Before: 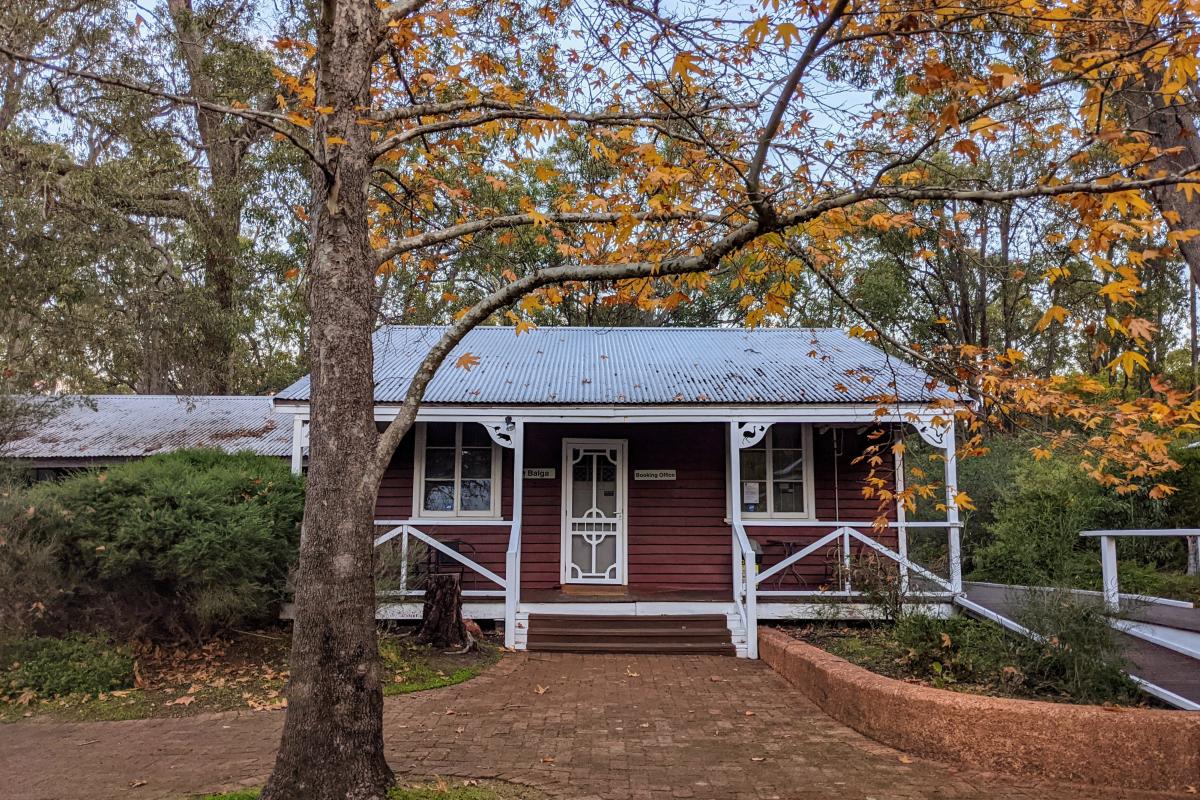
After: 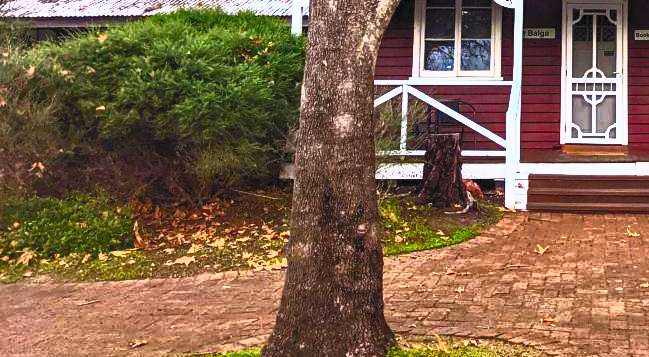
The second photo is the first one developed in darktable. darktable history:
contrast brightness saturation: contrast 0.997, brightness 0.986, saturation 0.994
crop and rotate: top 55.05%, right 45.856%, bottom 0.222%
